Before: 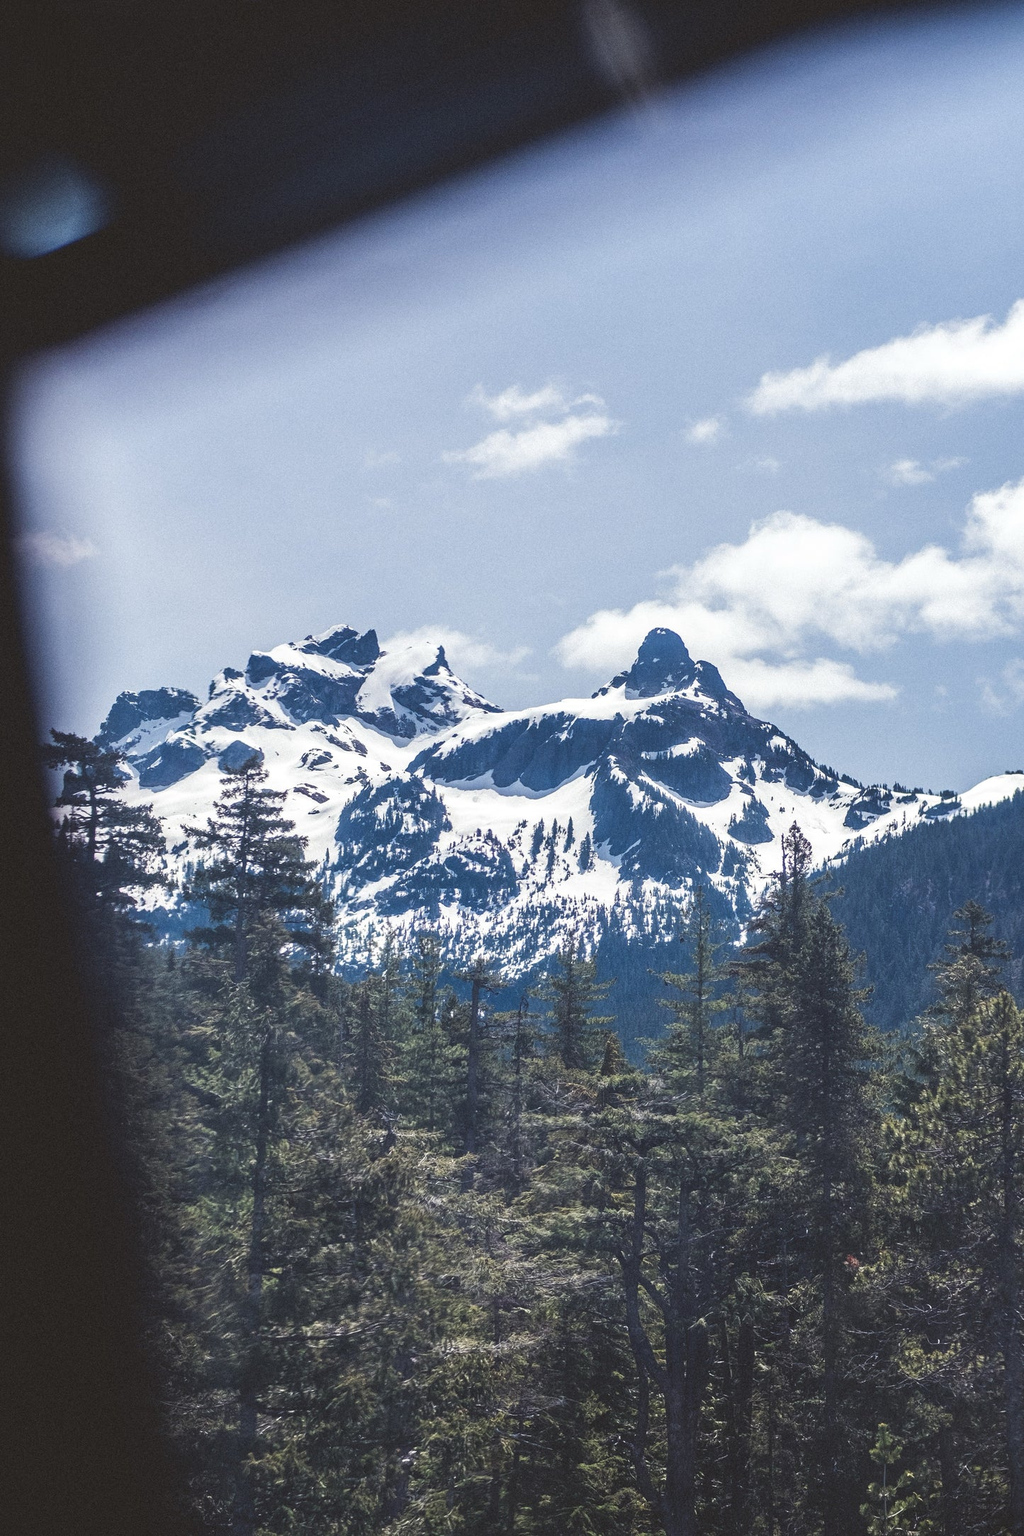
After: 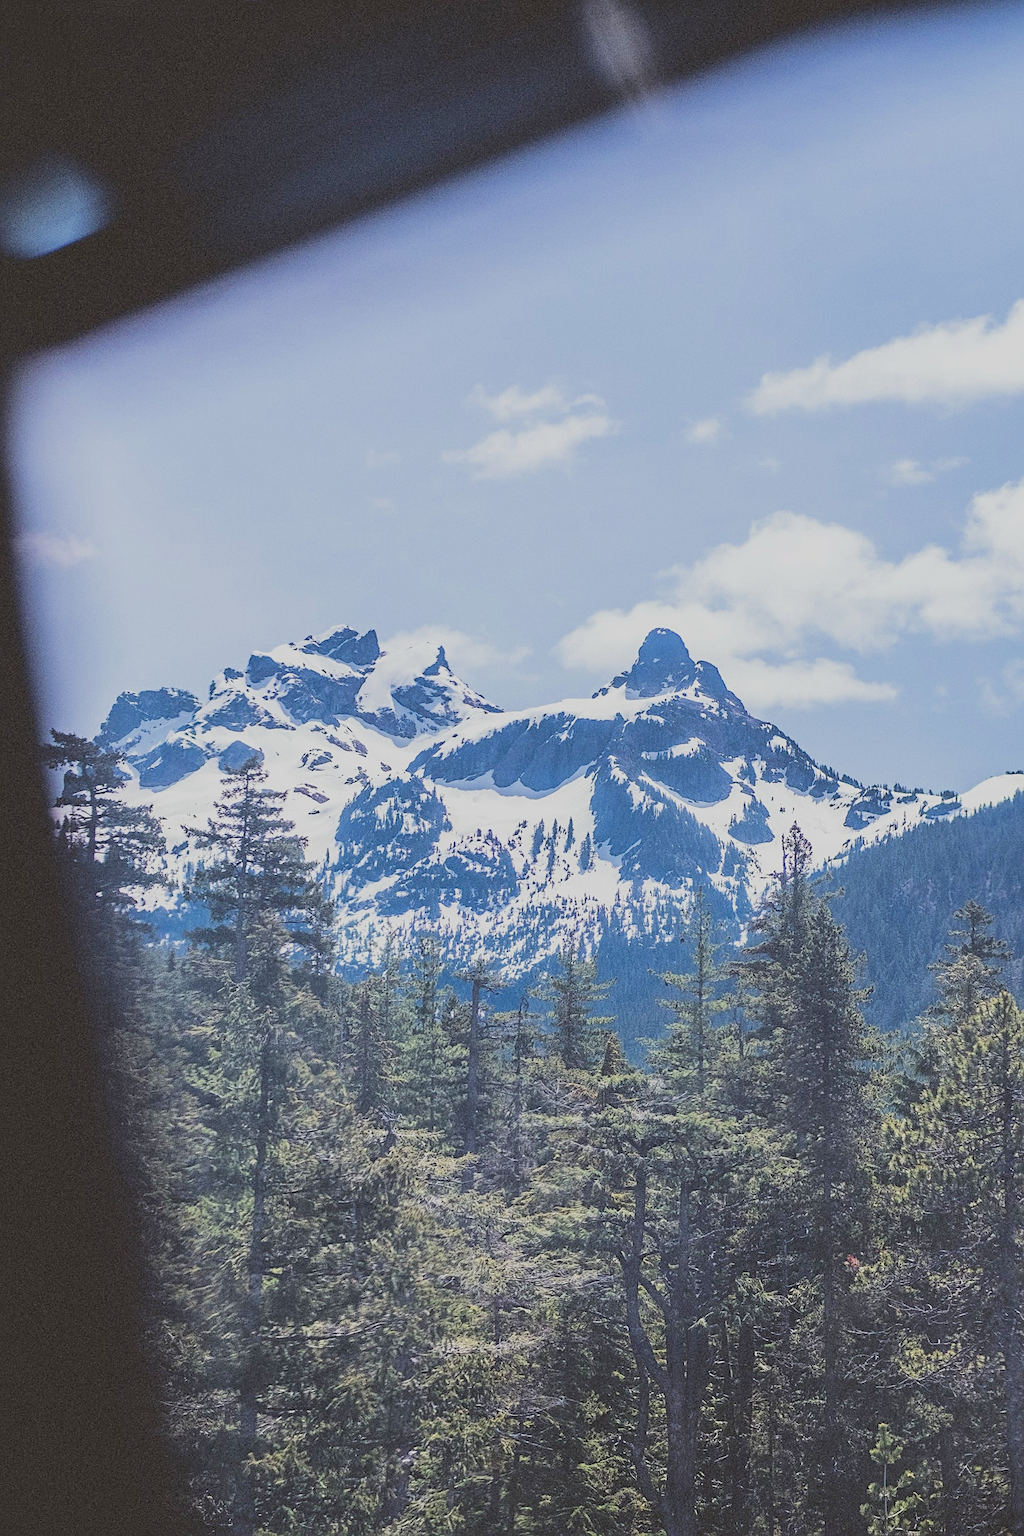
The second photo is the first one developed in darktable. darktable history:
sharpen: on, module defaults
tone equalizer: -8 EV -0.002 EV, -7 EV 0.004 EV, -6 EV -0.009 EV, -5 EV 0.012 EV, -4 EV -0.015 EV, -3 EV 0.023 EV, -2 EV -0.055 EV, -1 EV -0.271 EV, +0 EV -0.597 EV, edges refinement/feathering 500, mask exposure compensation -1.57 EV, preserve details no
exposure: black level correction 0.001, exposure 1.053 EV, compensate highlight preservation false
filmic rgb: black relative exposure -6.98 EV, white relative exposure 5.59 EV, hardness 2.86, preserve chrominance max RGB, color science v6 (2022), contrast in shadows safe, contrast in highlights safe
